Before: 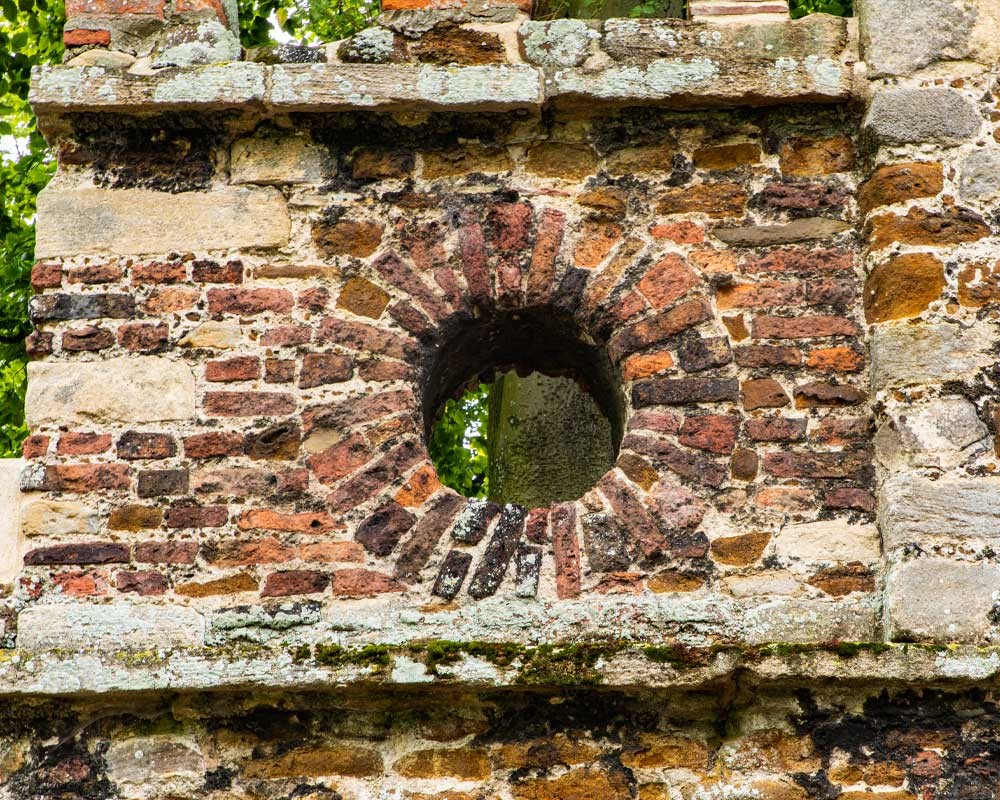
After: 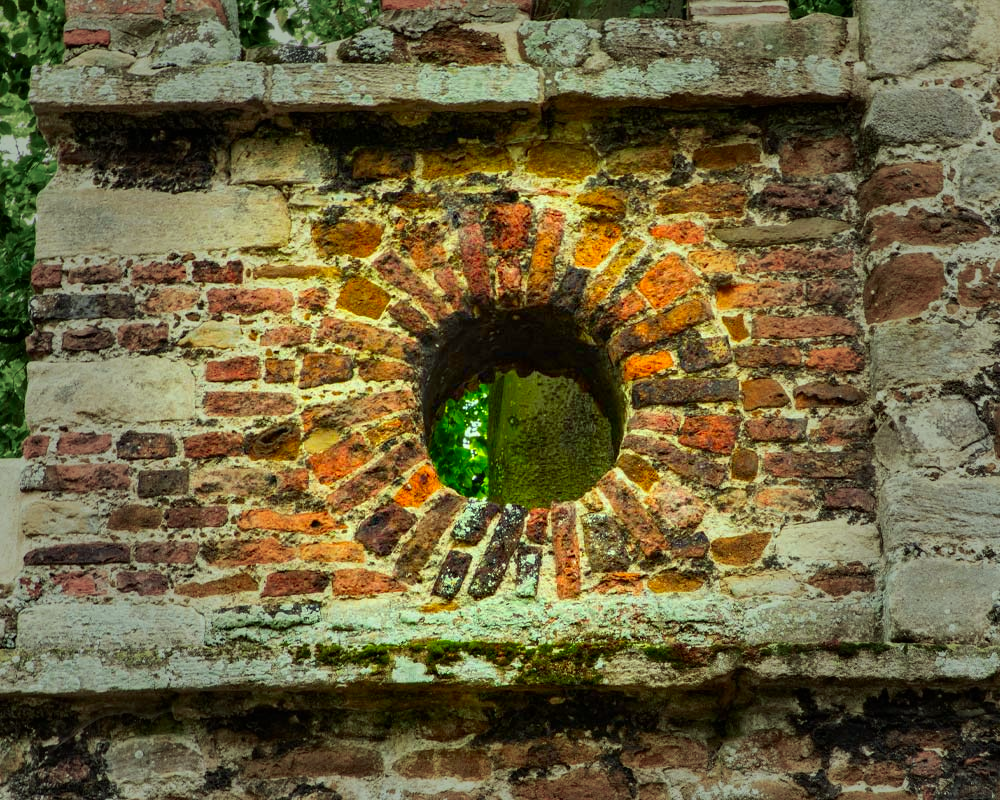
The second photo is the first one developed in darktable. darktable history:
color correction: highlights a* -10.77, highlights b* 9.8, saturation 1.72
vignetting: fall-off start 40%, fall-off radius 40%
